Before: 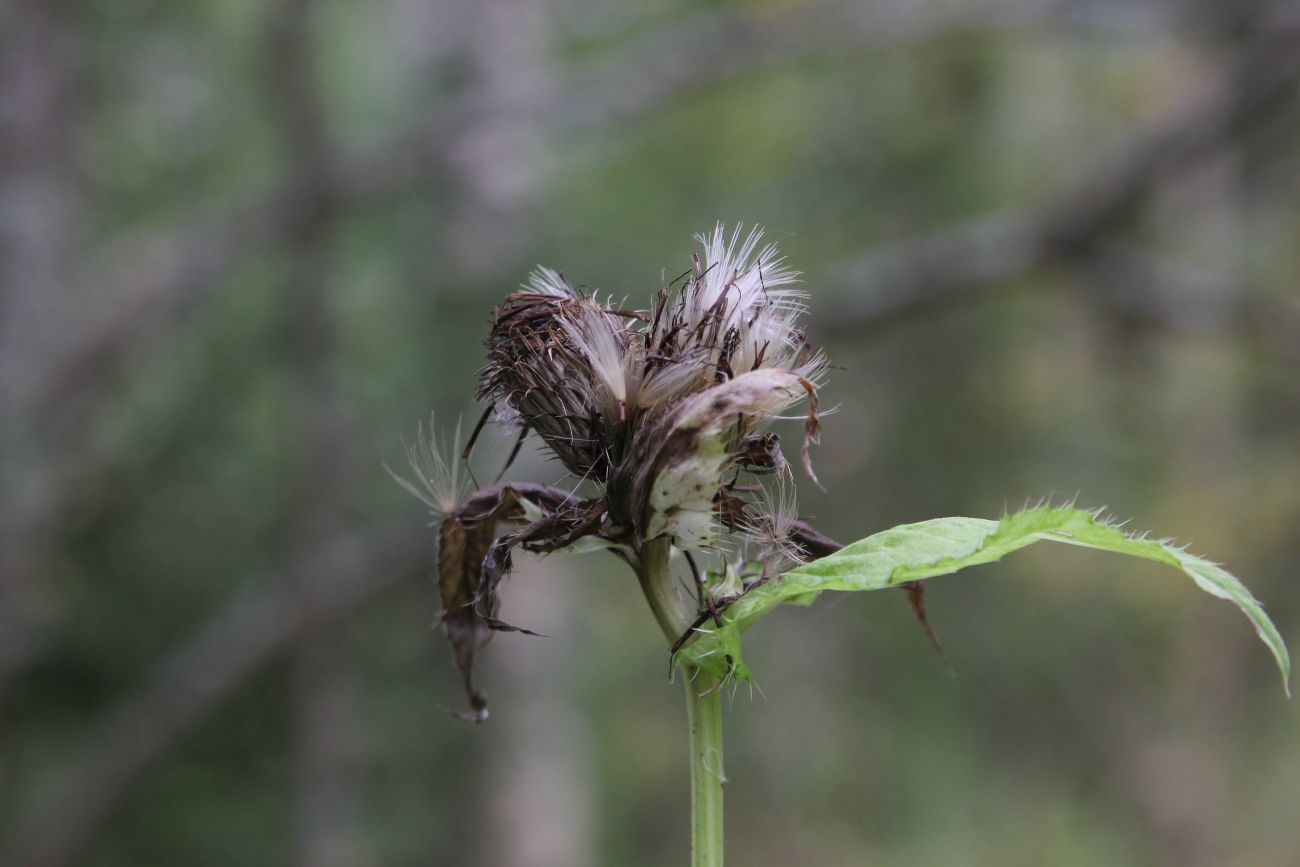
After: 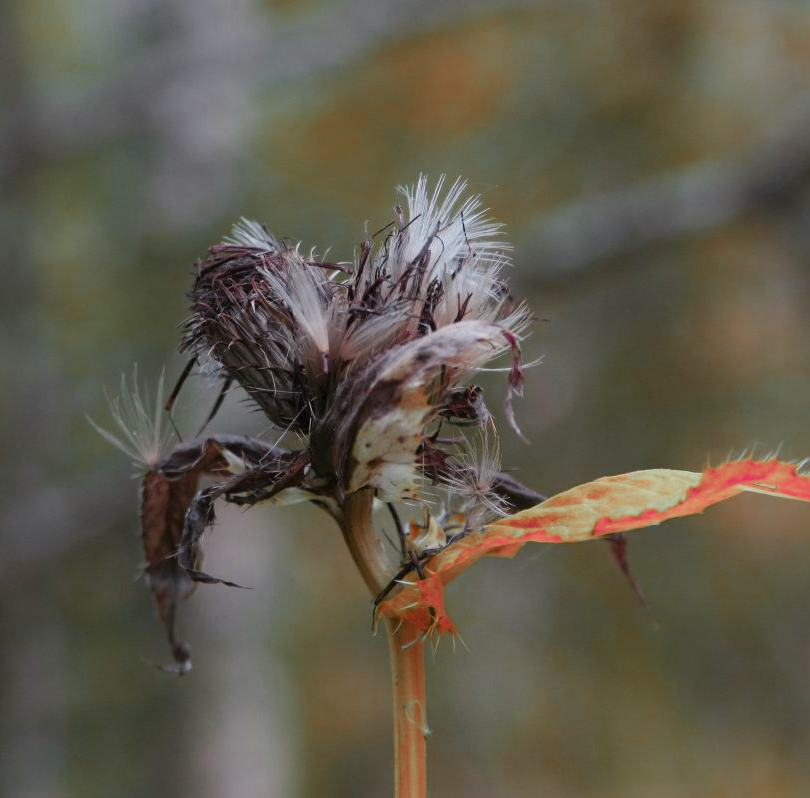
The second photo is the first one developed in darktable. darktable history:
crop and rotate: left 22.918%, top 5.629%, right 14.711%, bottom 2.247%
color zones: curves: ch0 [(0.826, 0.353)]; ch1 [(0.242, 0.647) (0.889, 0.342)]; ch2 [(0.246, 0.089) (0.969, 0.068)]
